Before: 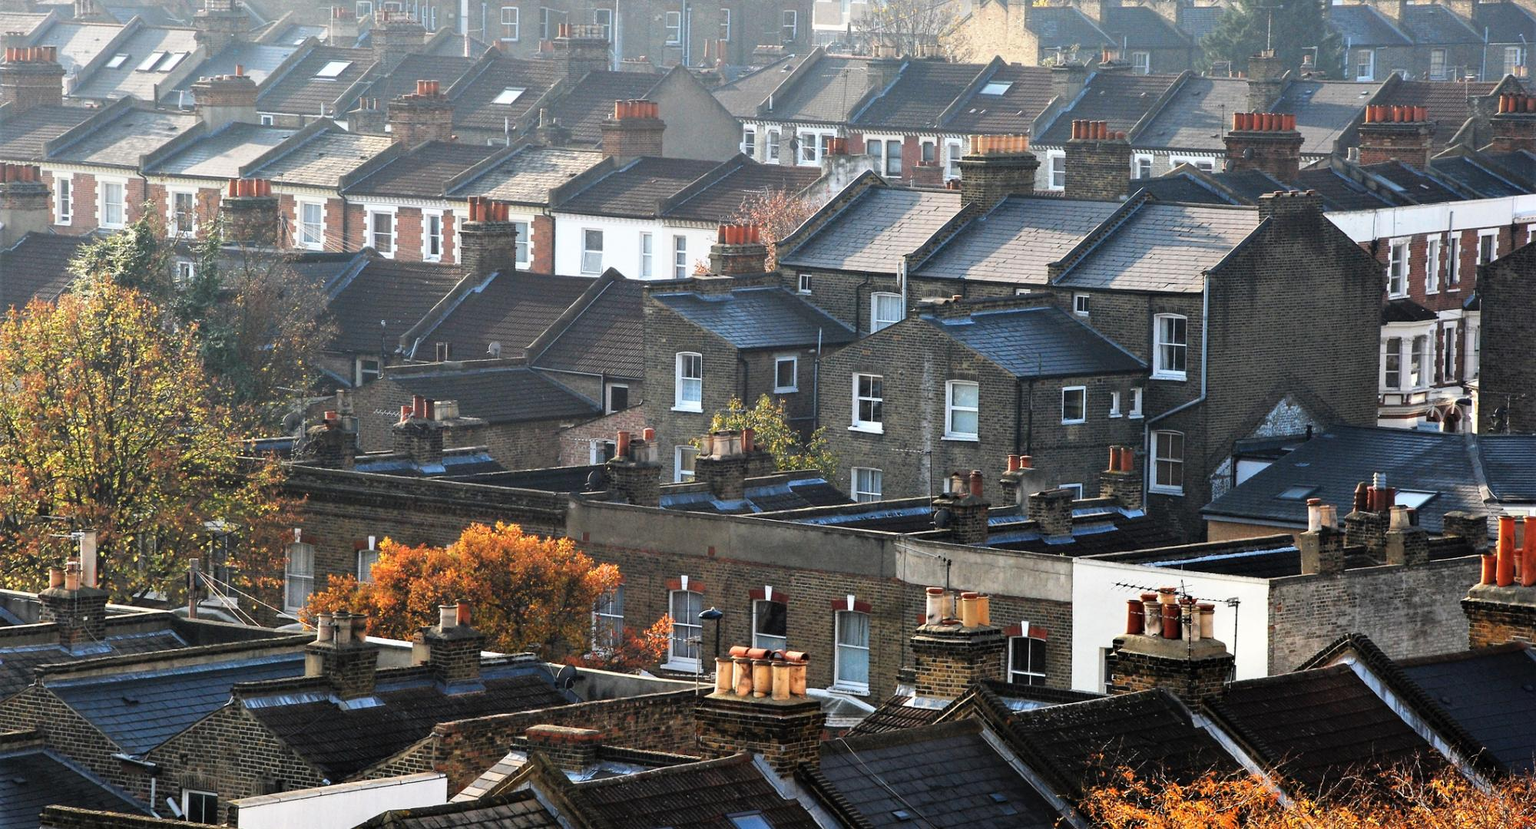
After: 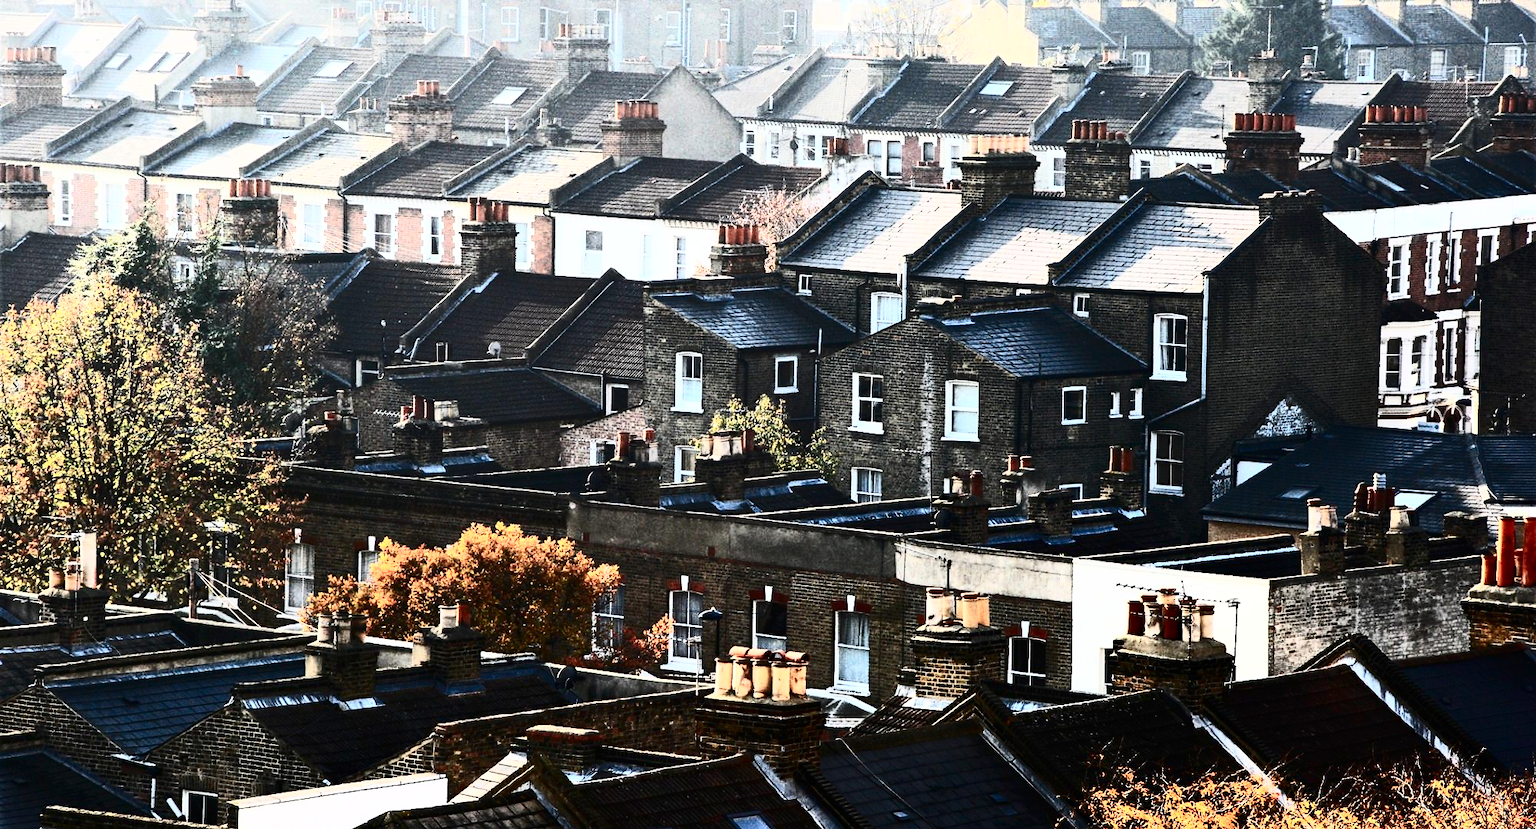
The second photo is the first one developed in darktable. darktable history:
contrast brightness saturation: contrast 0.949, brightness 0.196
